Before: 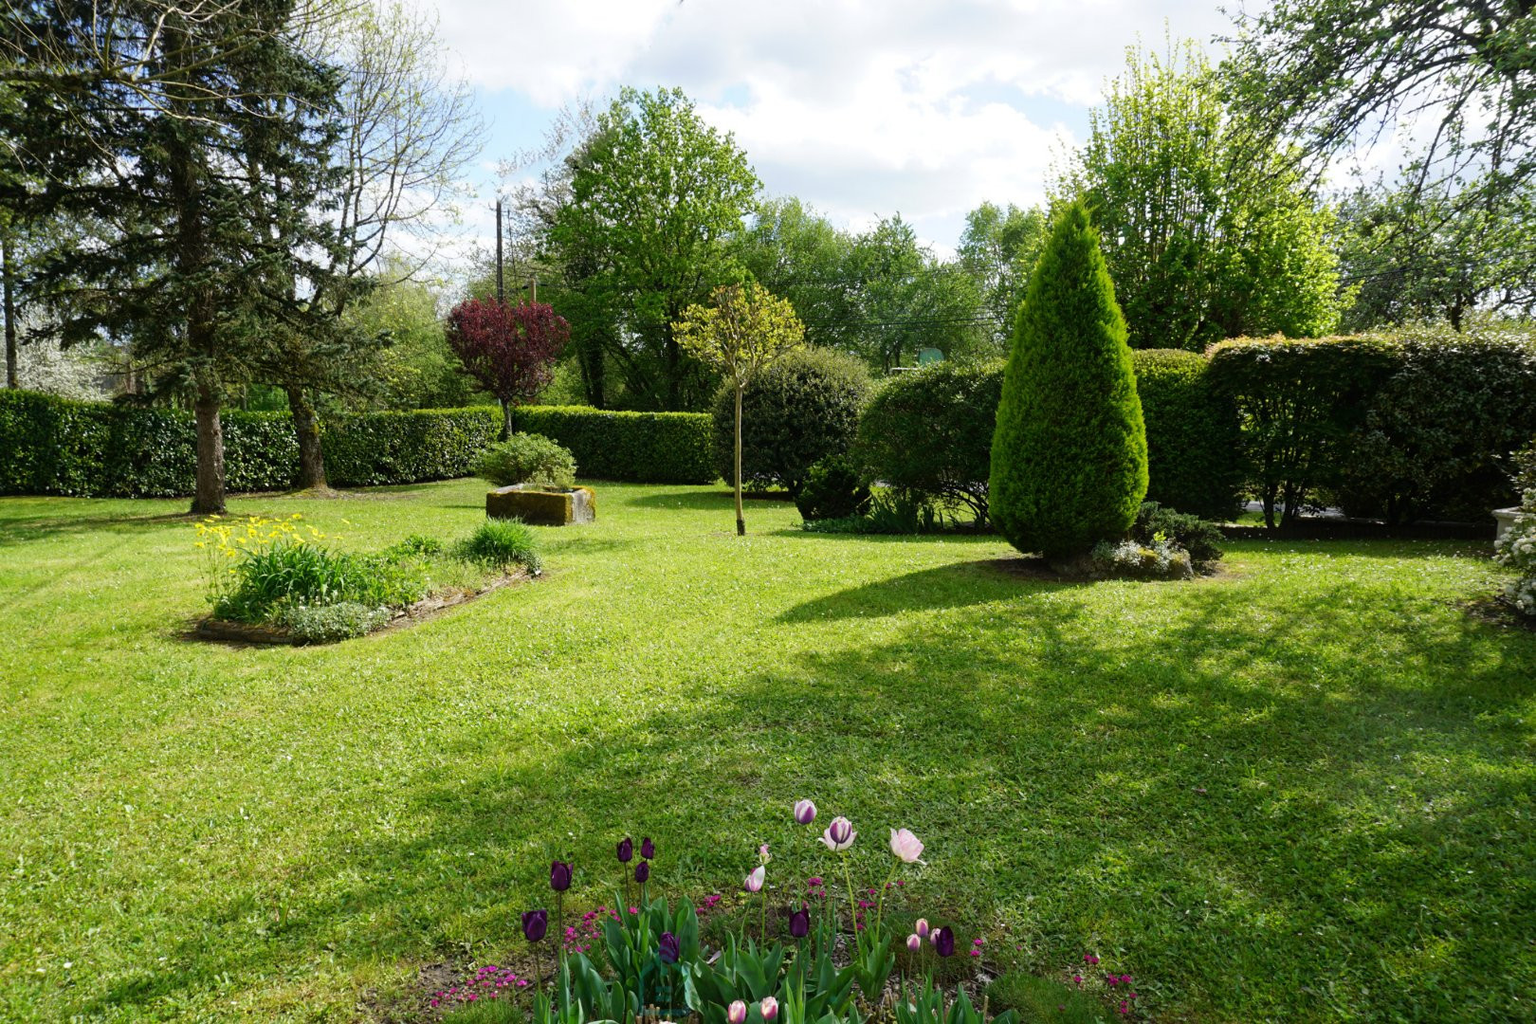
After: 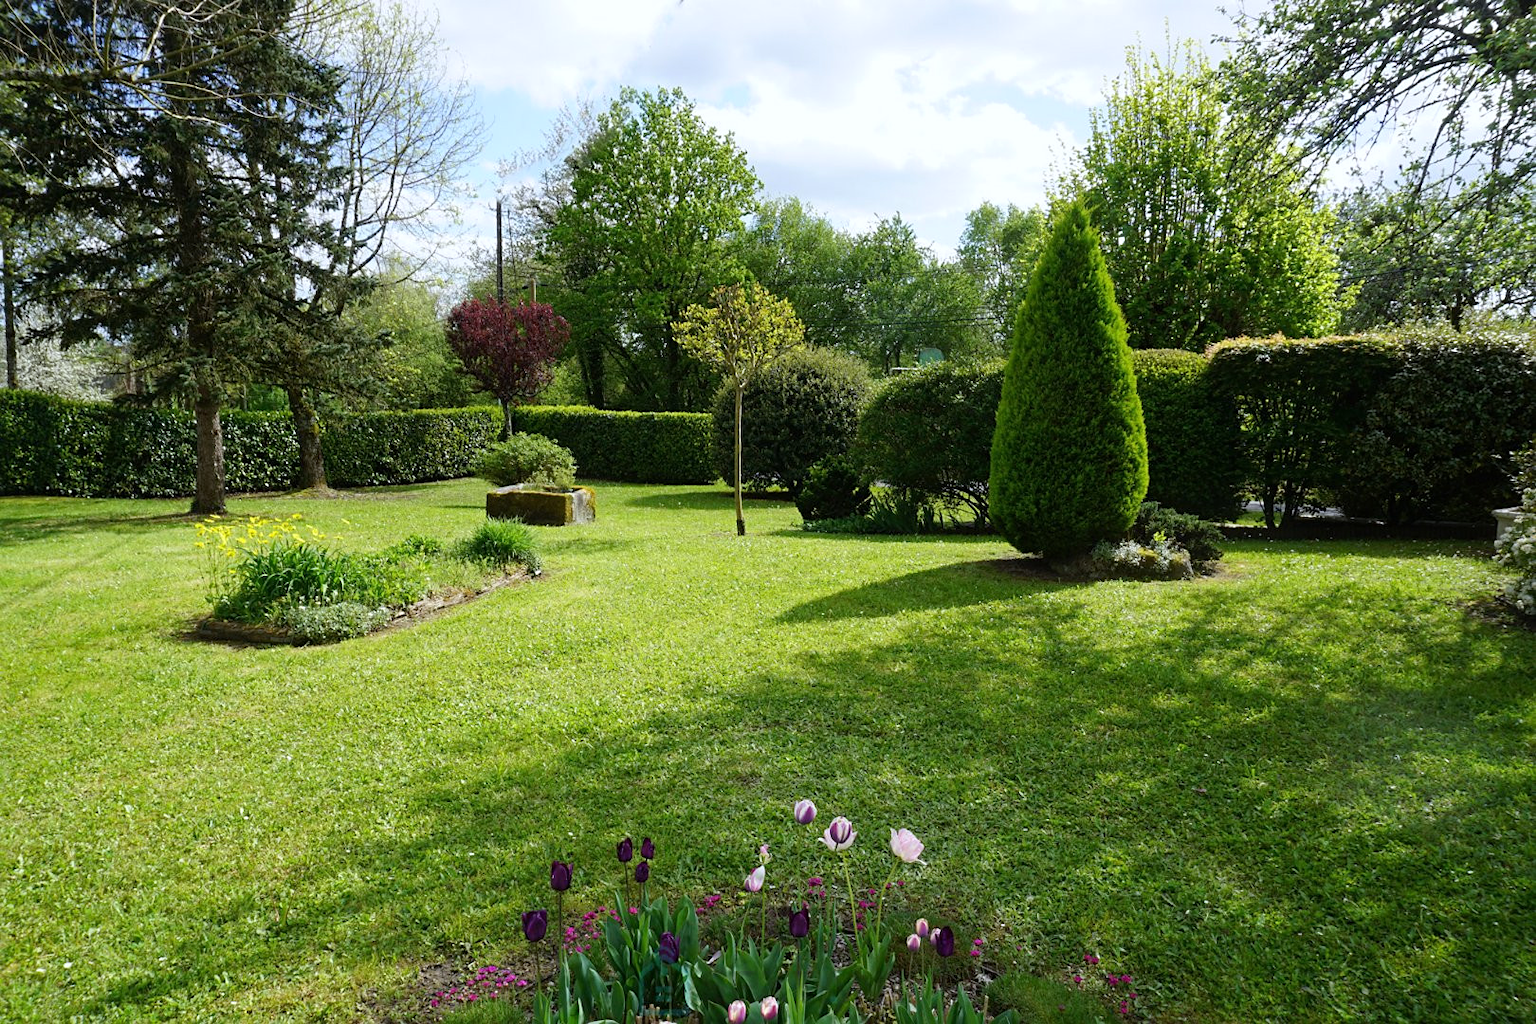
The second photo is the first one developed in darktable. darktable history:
sharpen: amount 0.2
white balance: red 0.976, blue 1.04
